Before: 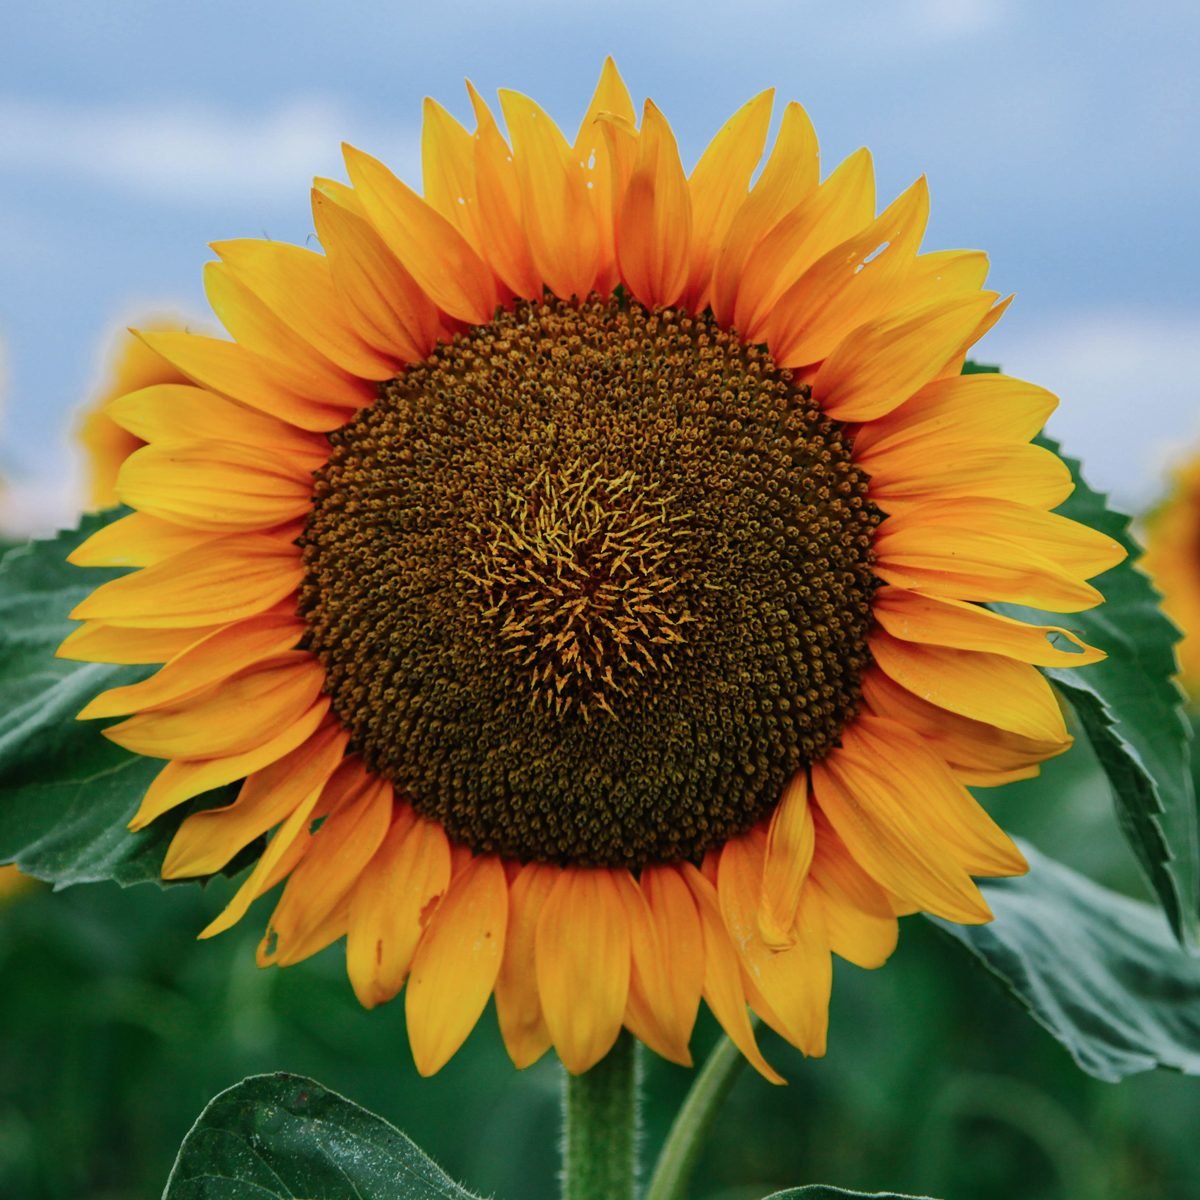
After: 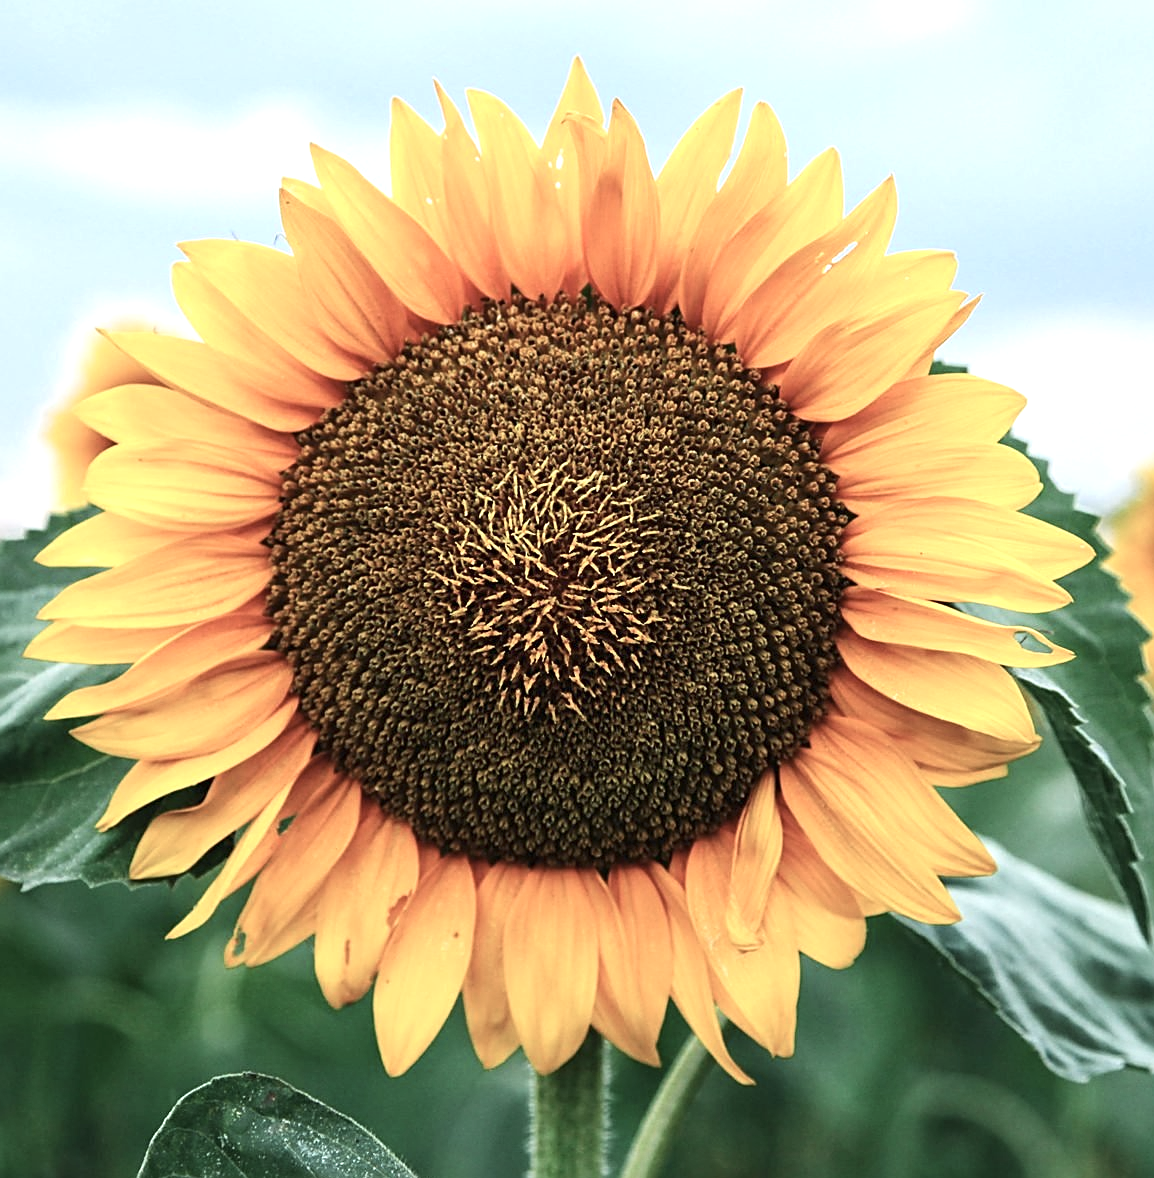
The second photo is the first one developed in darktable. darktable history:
contrast brightness saturation: contrast 0.103, saturation -0.363
sharpen: on, module defaults
exposure: black level correction 0, exposure 1 EV, compensate exposure bias true, compensate highlight preservation false
crop and rotate: left 2.687%, right 1.143%, bottom 1.817%
